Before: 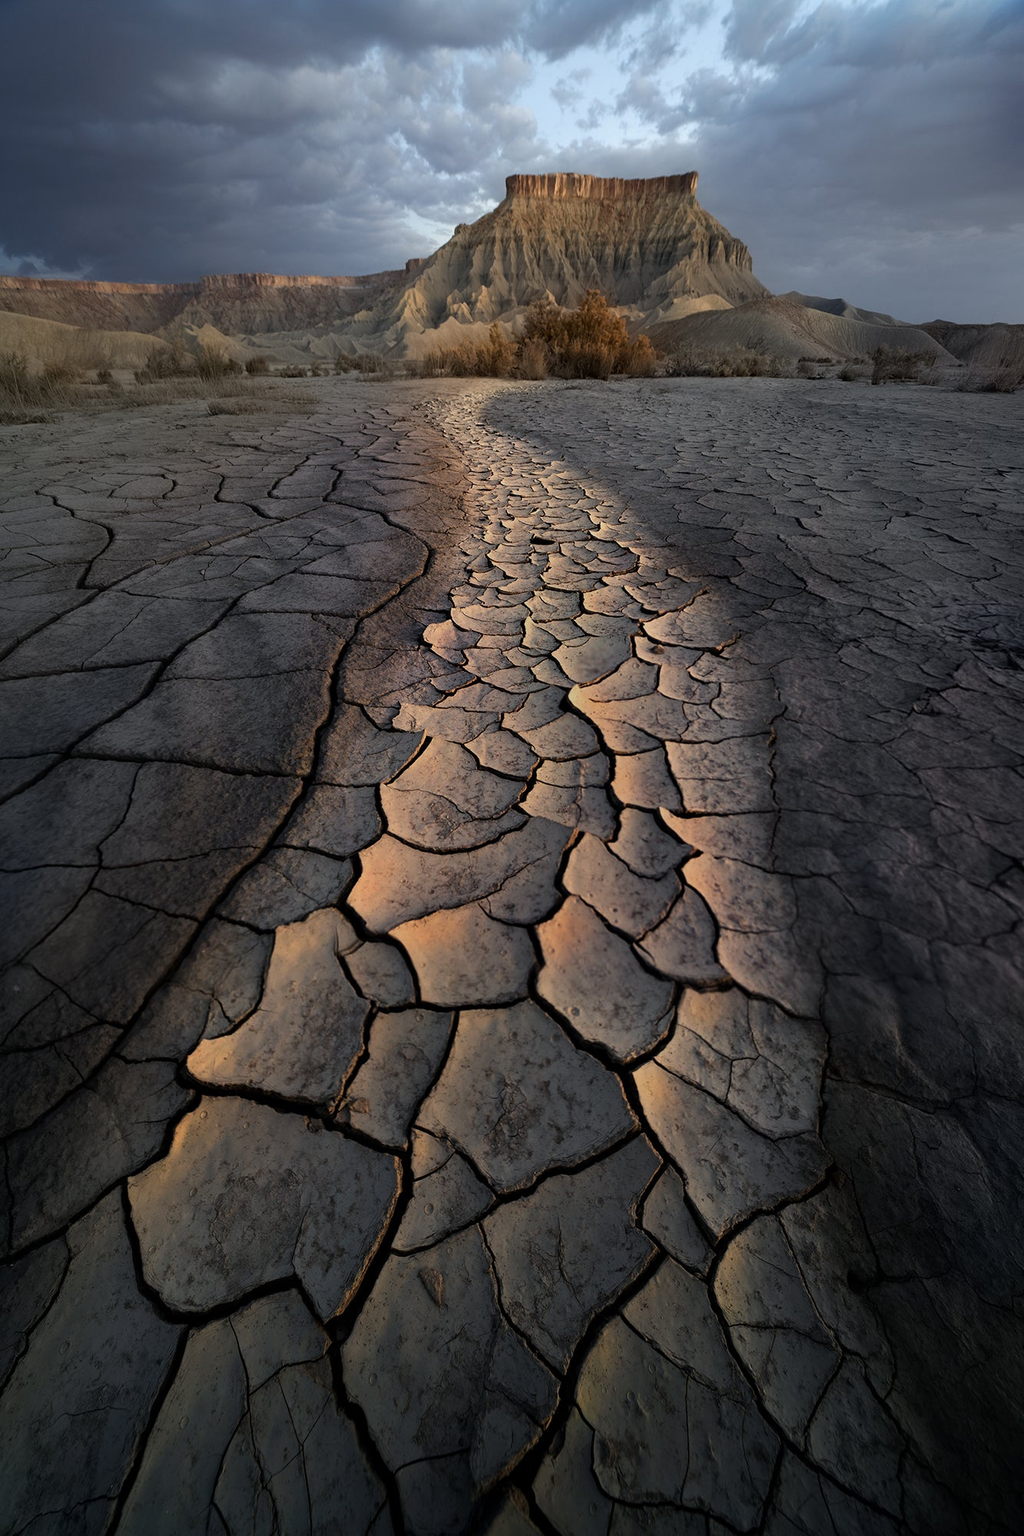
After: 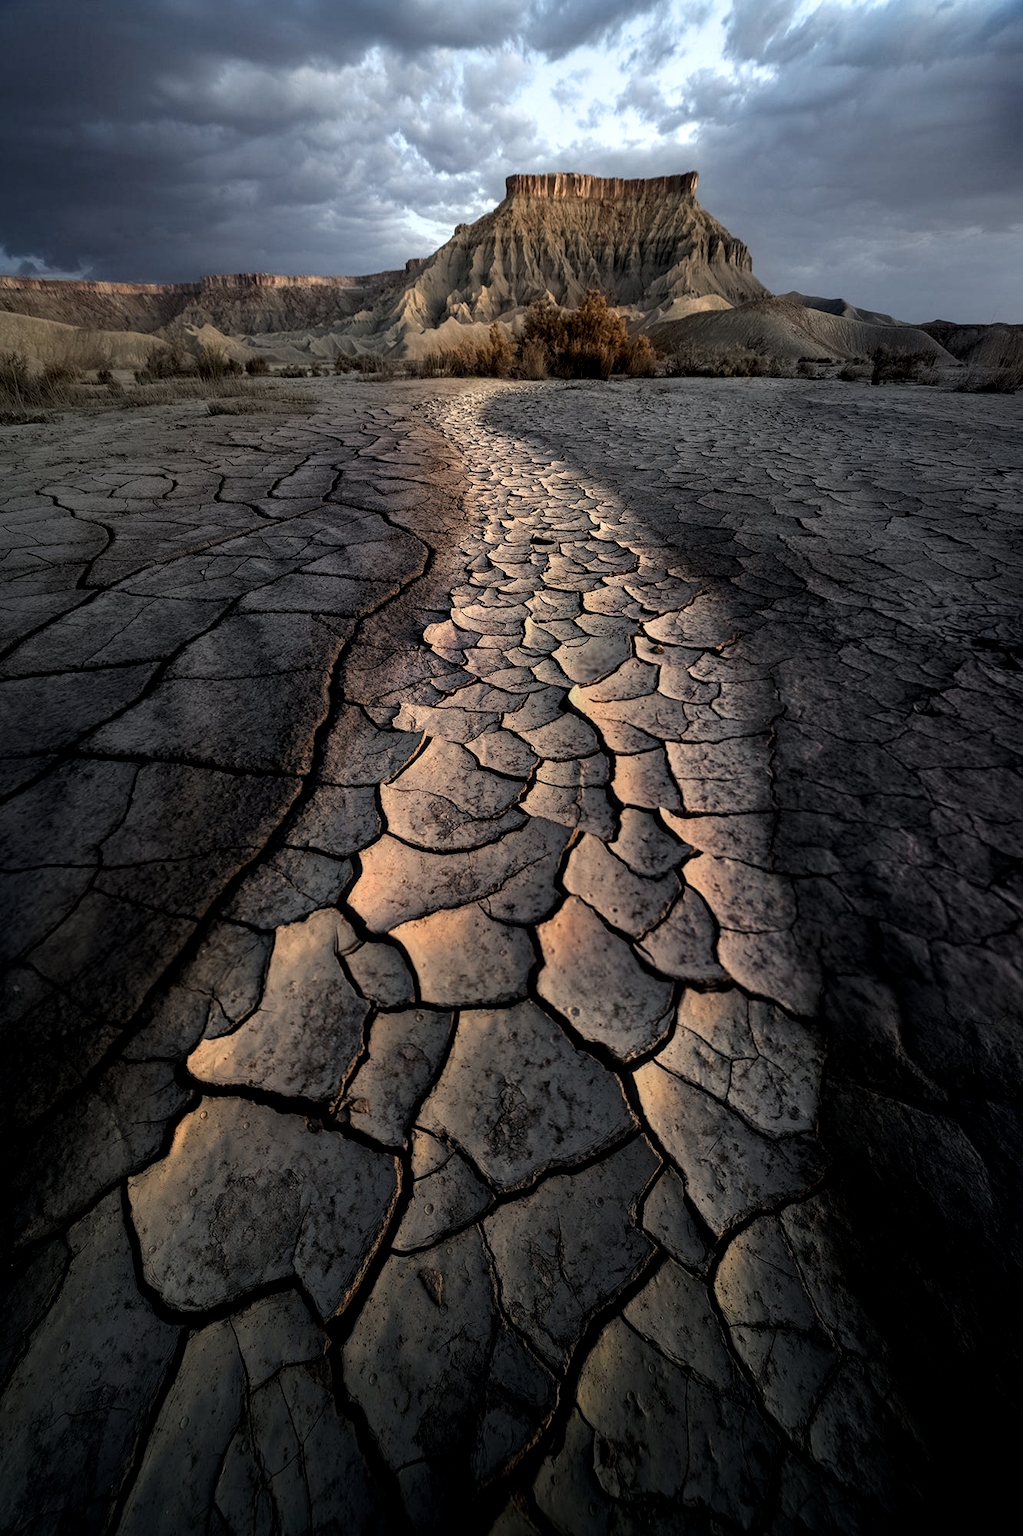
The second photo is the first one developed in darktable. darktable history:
local contrast: highlights 33%, detail 135%
filmic rgb: black relative exposure -9.08 EV, white relative exposure 2.32 EV, hardness 7.49, color science v6 (2022)
